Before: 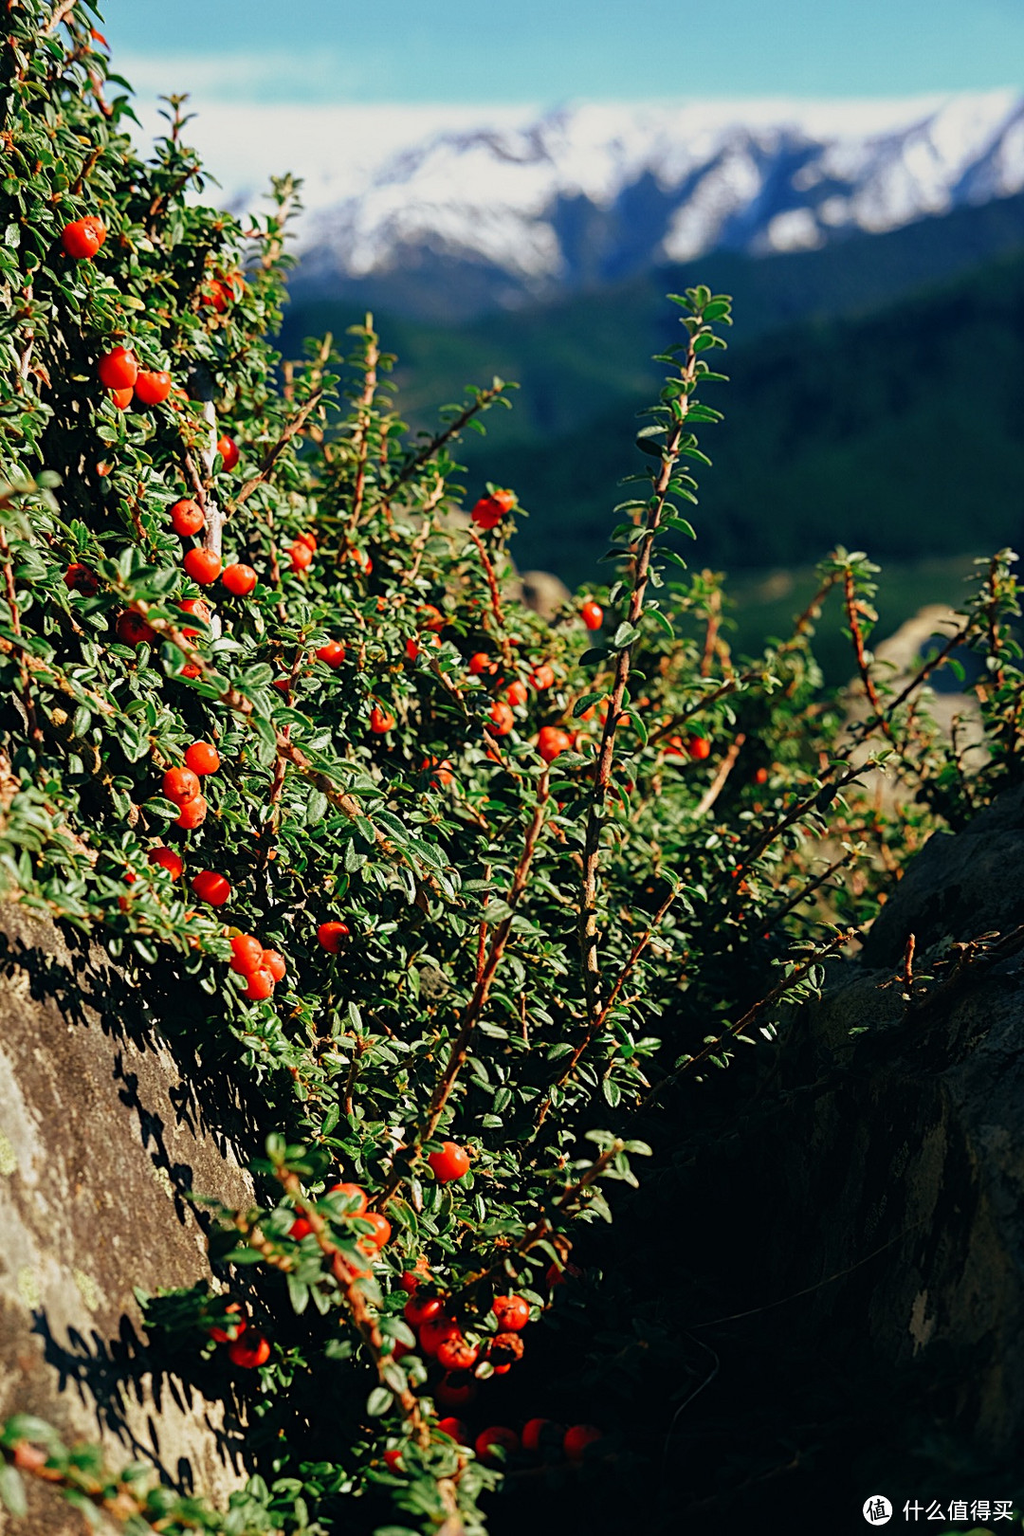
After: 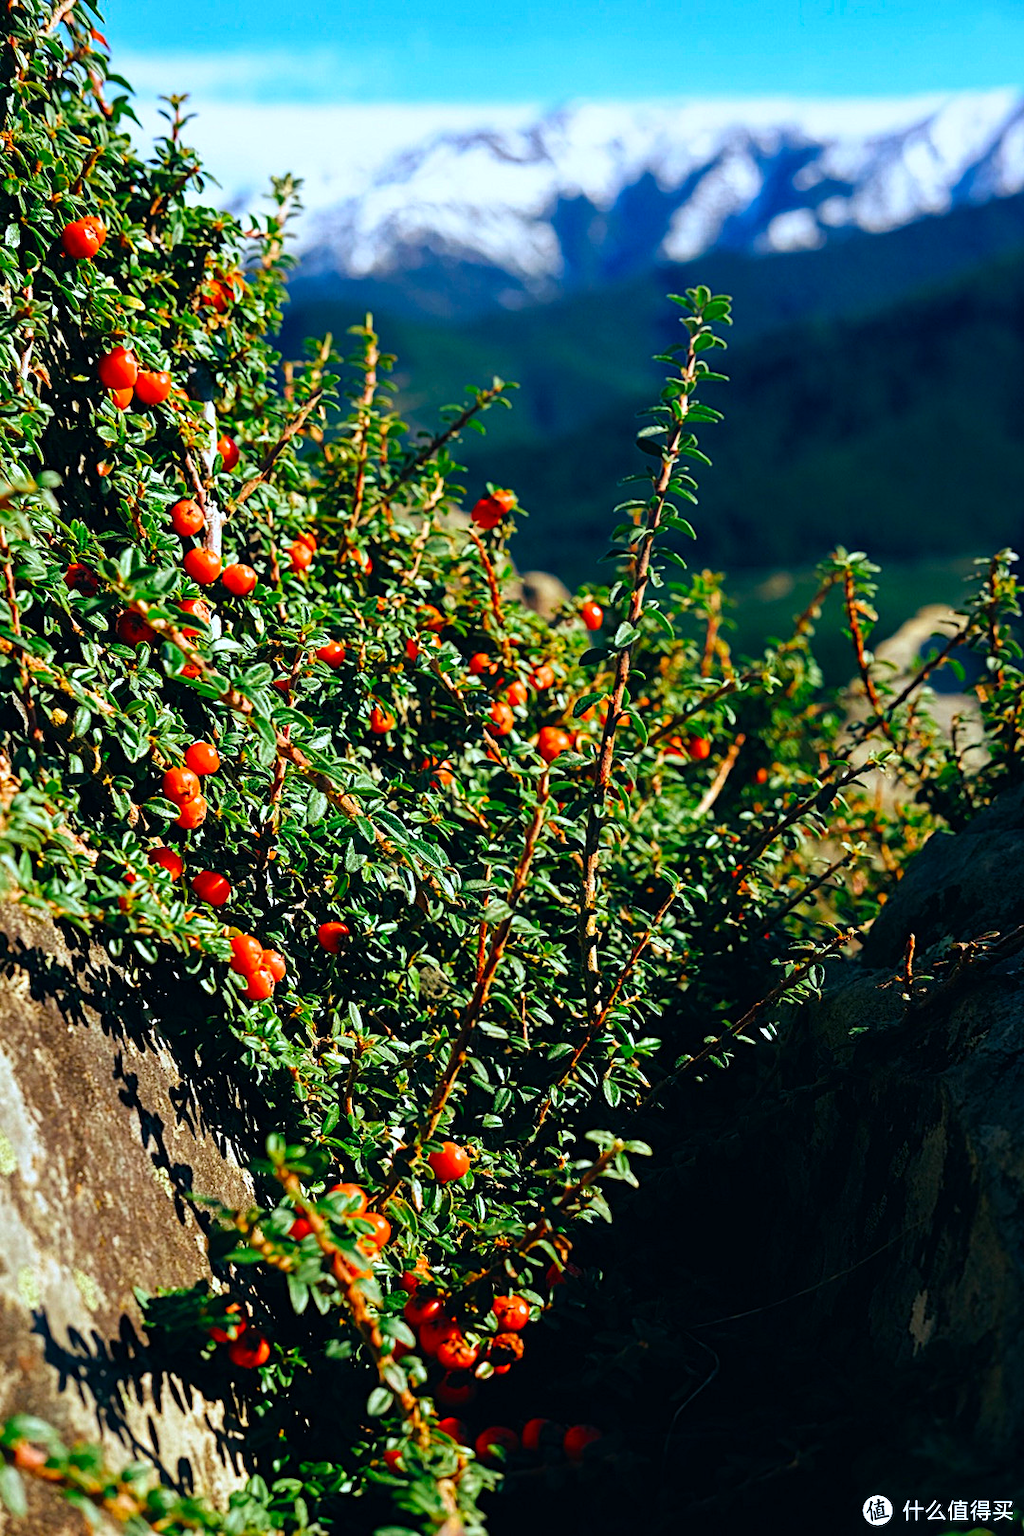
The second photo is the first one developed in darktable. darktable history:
color calibration: x 0.37, y 0.382, temperature 4313.58 K
color balance rgb: power › hue 72.88°, perceptual saturation grading › global saturation 29.485%, perceptual brilliance grading › highlights 9.215%, perceptual brilliance grading › mid-tones 5.355%, global vibrance 20%
